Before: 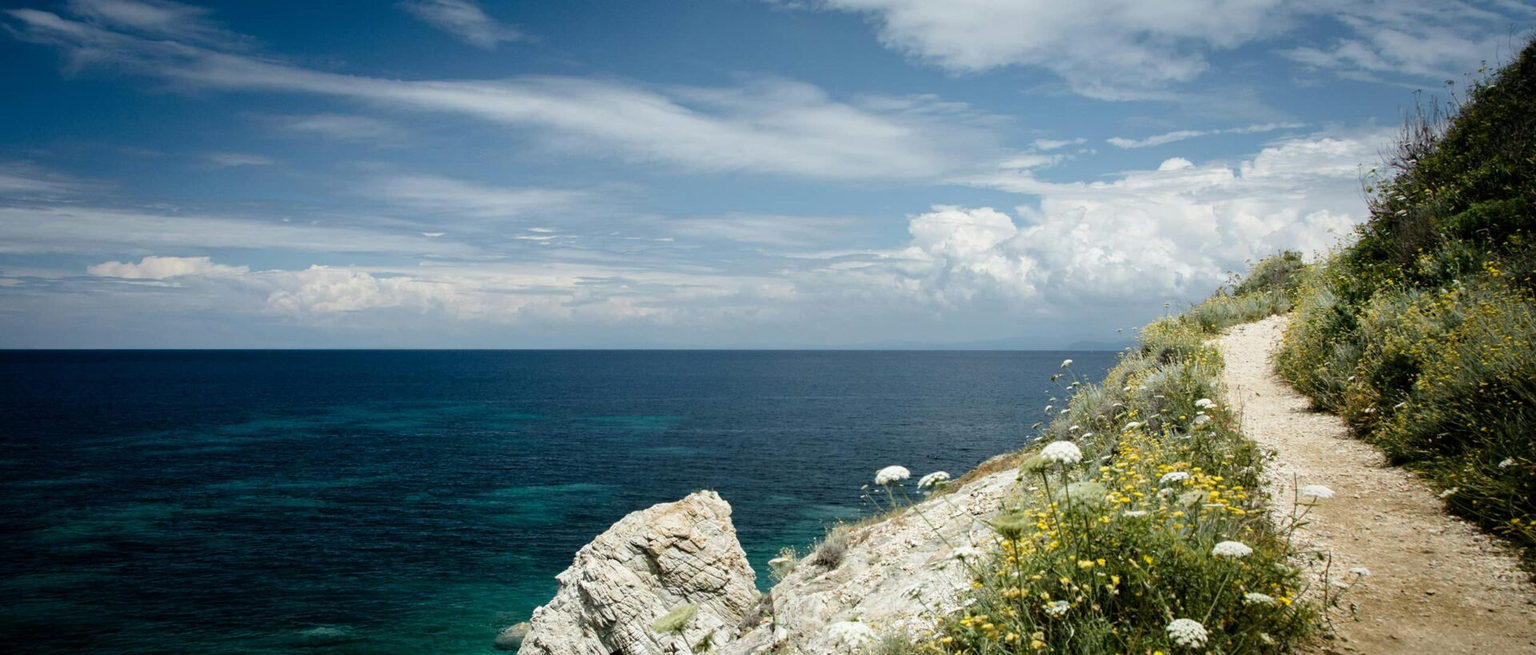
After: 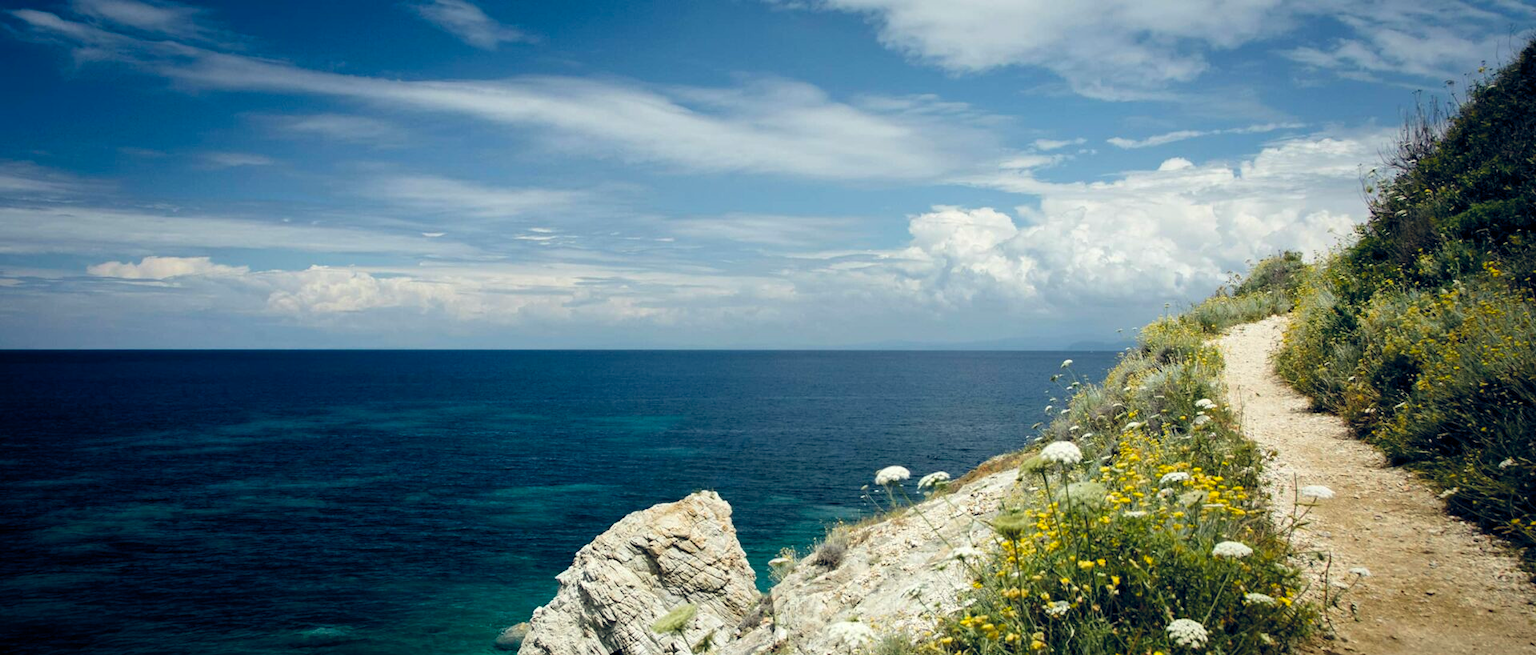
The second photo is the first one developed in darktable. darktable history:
color balance rgb: highlights gain › luminance 5.616%, highlights gain › chroma 1.207%, highlights gain › hue 92.41°, global offset › chroma 0.142%, global offset › hue 253.73°, perceptual saturation grading › global saturation 25.687%
